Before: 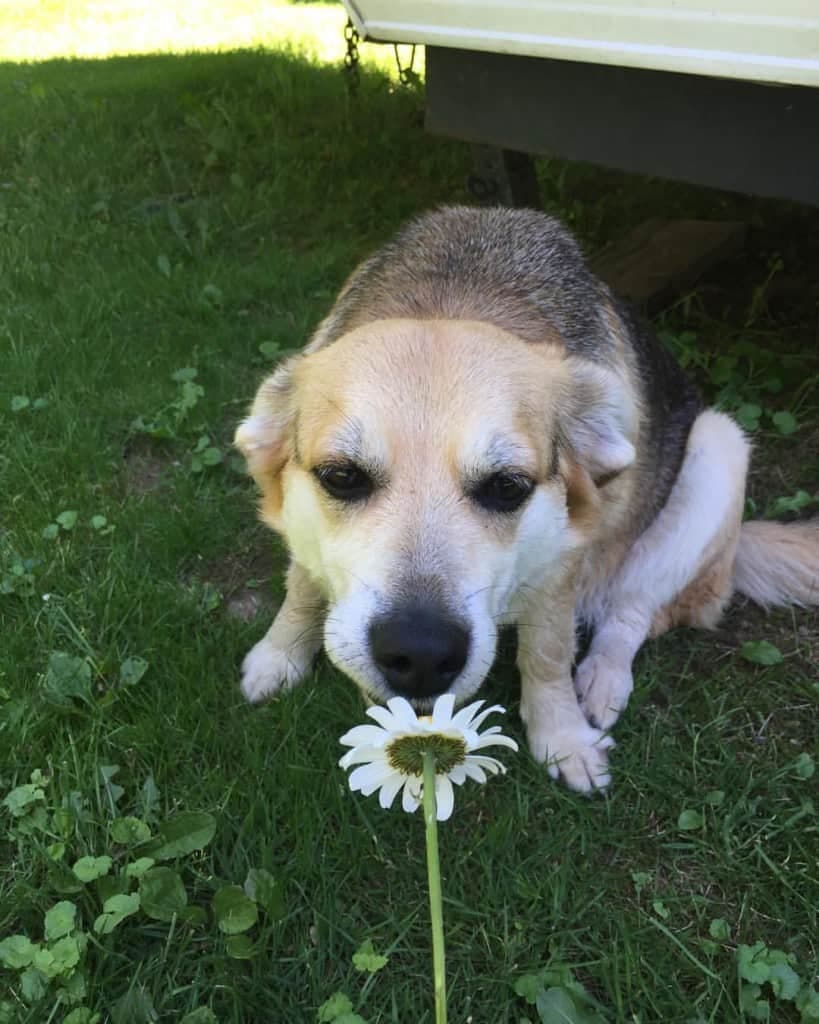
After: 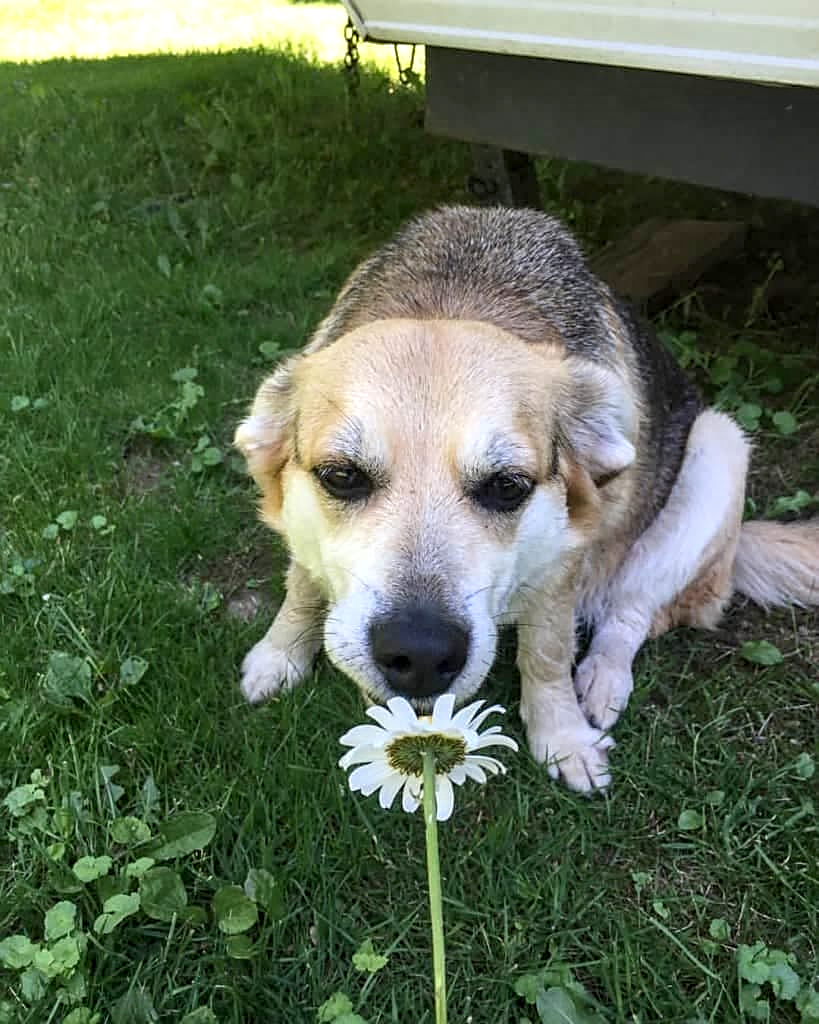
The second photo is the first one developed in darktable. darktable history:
local contrast: detail 150%
levels: levels [0, 0.478, 1]
sharpen: on, module defaults
